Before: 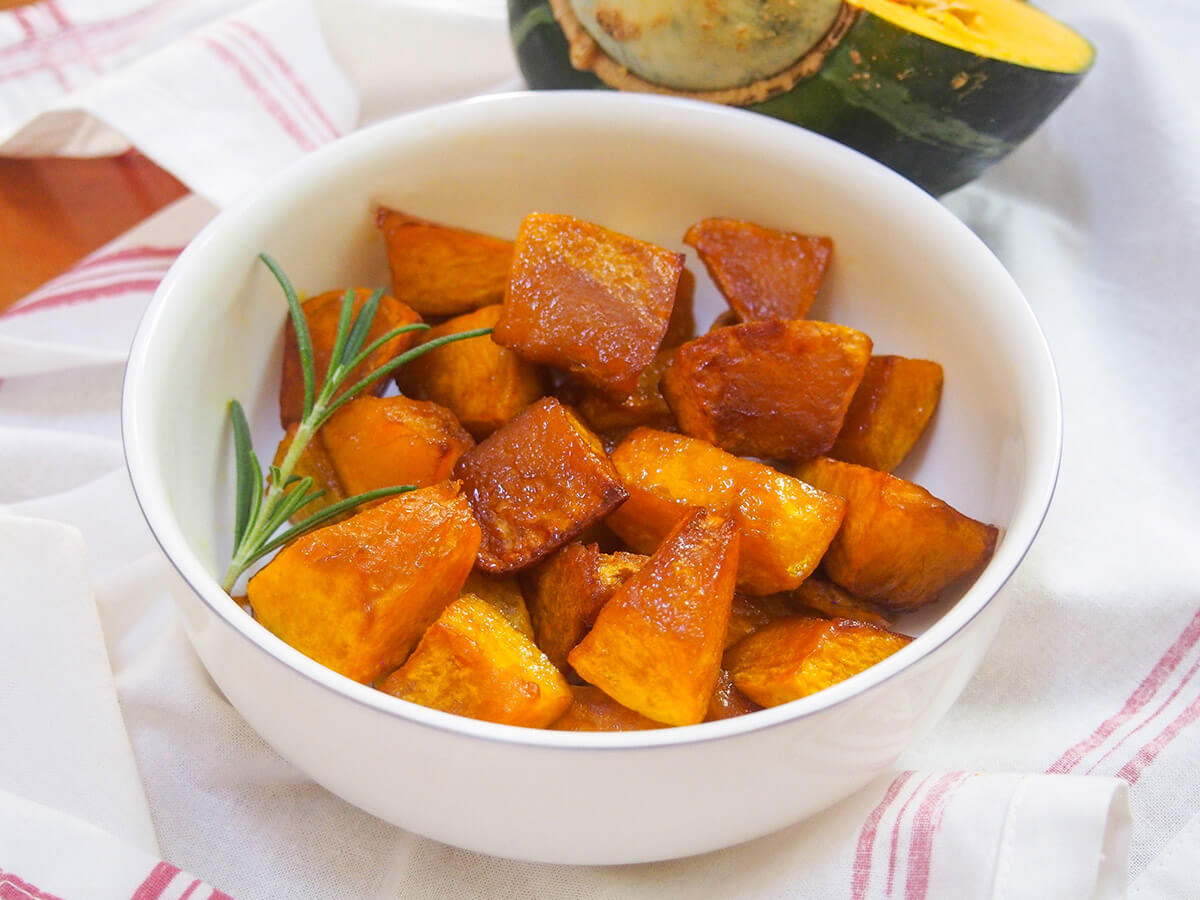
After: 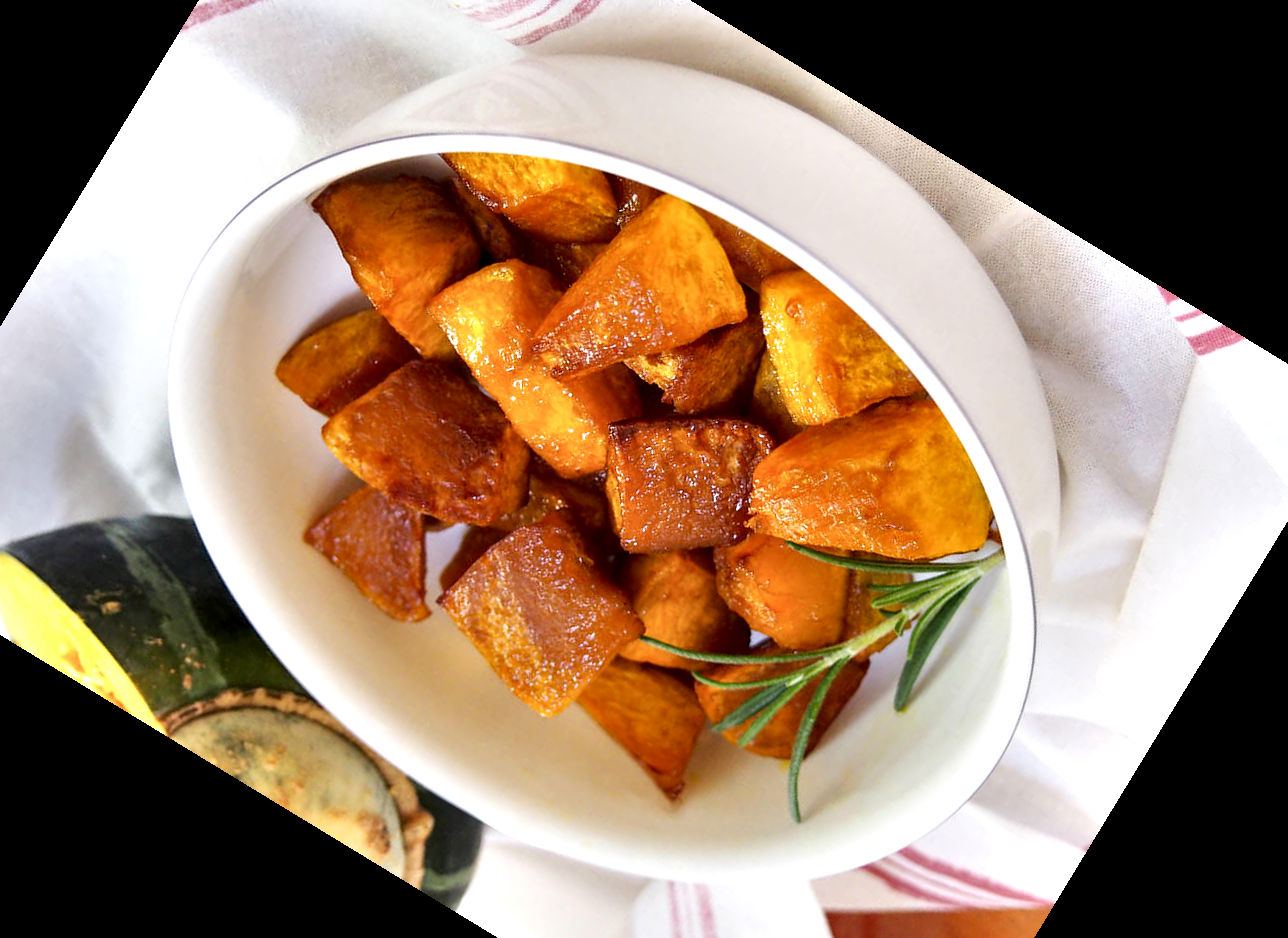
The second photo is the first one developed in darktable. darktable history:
crop and rotate: angle 148.68°, left 9.111%, top 15.603%, right 4.588%, bottom 17.041%
contrast equalizer: octaves 7, y [[0.609, 0.611, 0.615, 0.613, 0.607, 0.603], [0.504, 0.498, 0.496, 0.499, 0.506, 0.516], [0 ×6], [0 ×6], [0 ×6]]
